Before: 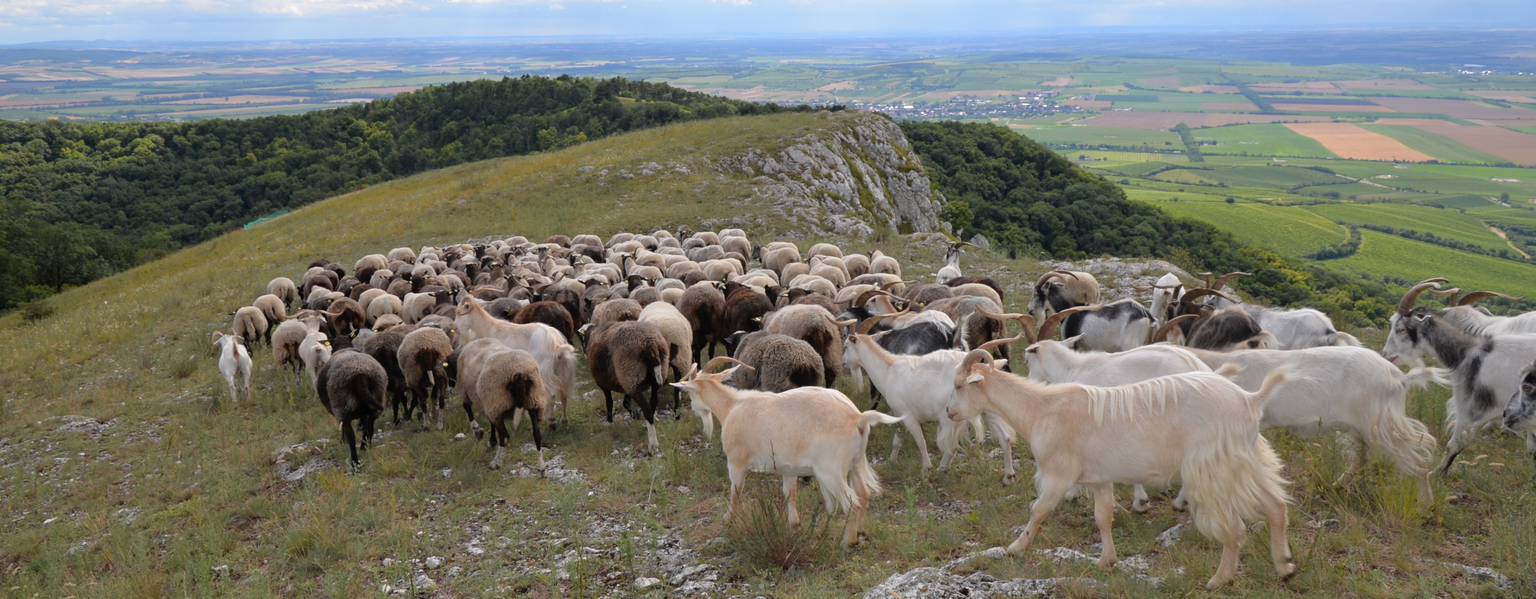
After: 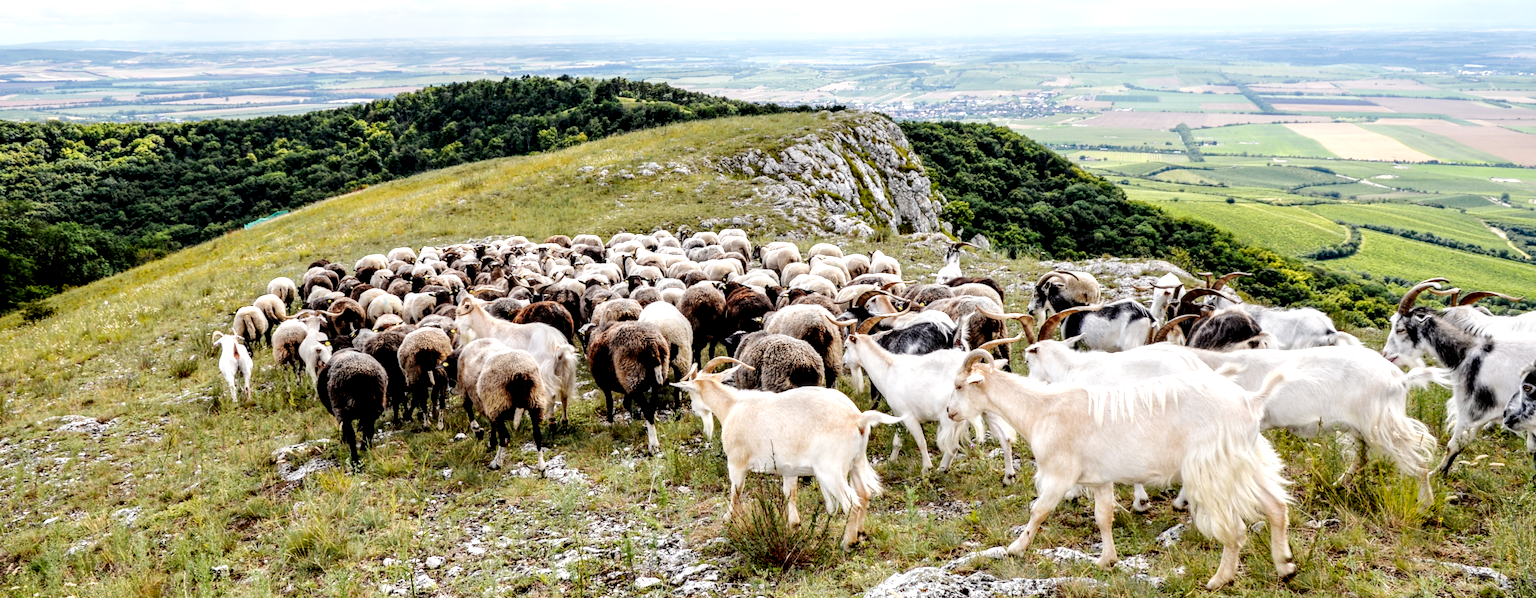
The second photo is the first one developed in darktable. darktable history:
local contrast: highlights 19%, detail 186%
base curve: curves: ch0 [(0, 0) (0, 0) (0.002, 0.001) (0.008, 0.003) (0.019, 0.011) (0.037, 0.037) (0.064, 0.11) (0.102, 0.232) (0.152, 0.379) (0.216, 0.524) (0.296, 0.665) (0.394, 0.789) (0.512, 0.881) (0.651, 0.945) (0.813, 0.986) (1, 1)], preserve colors none
